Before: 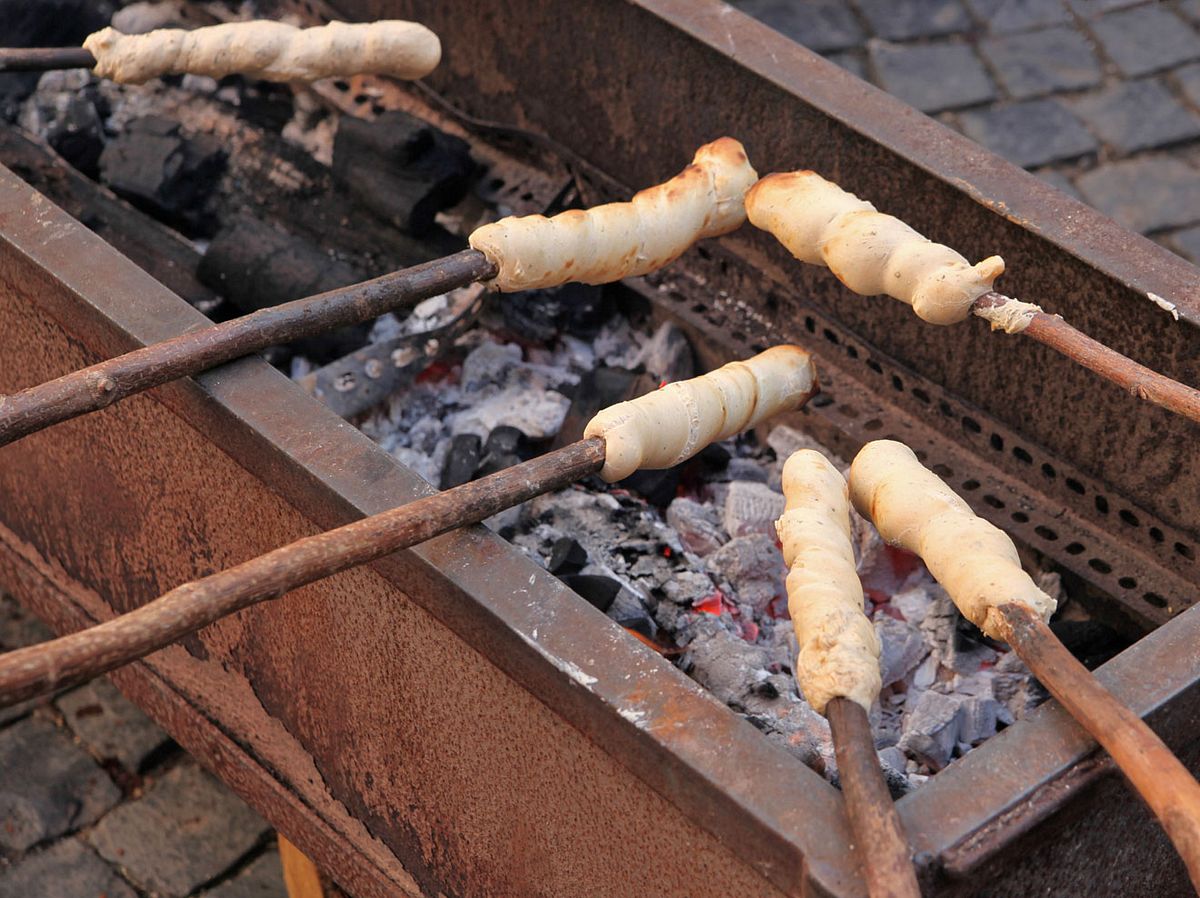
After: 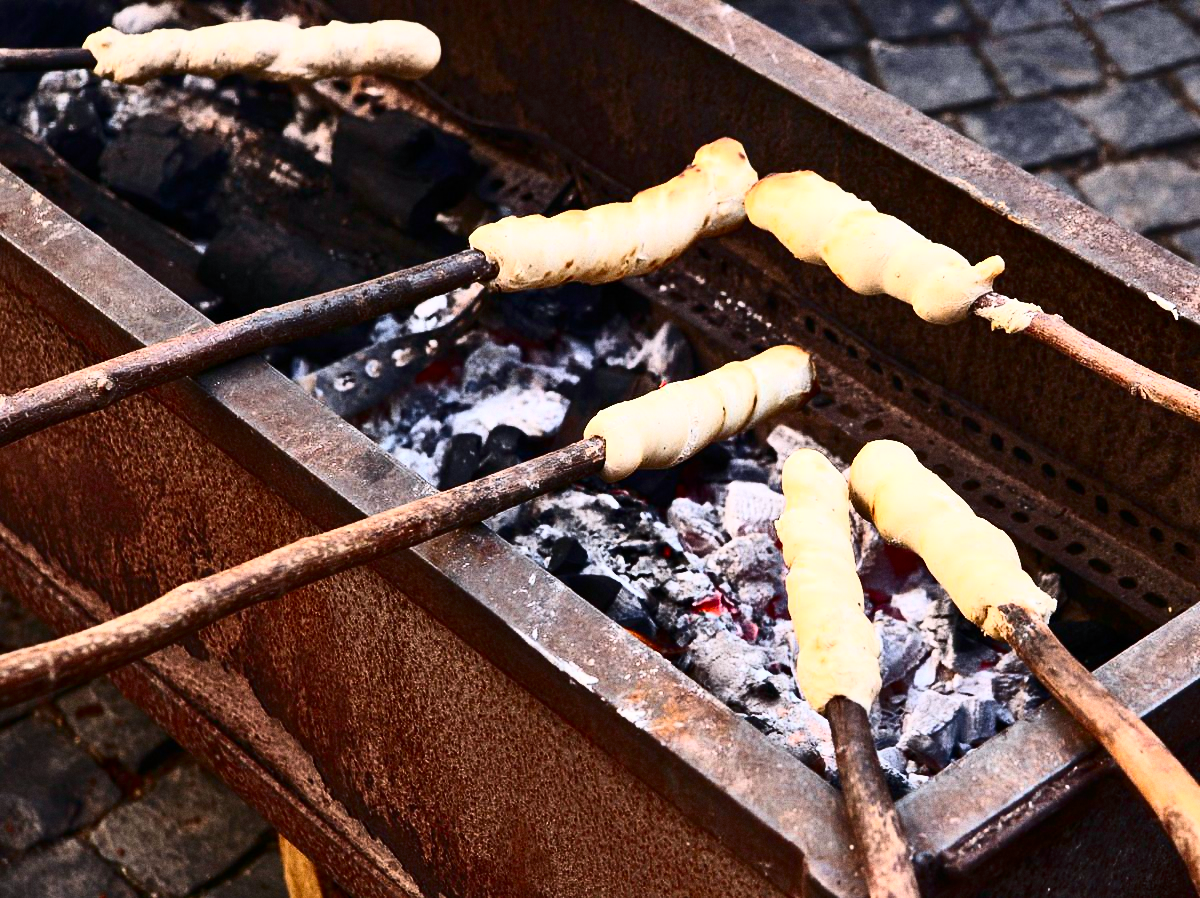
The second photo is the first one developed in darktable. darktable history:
tone equalizer: on, module defaults
grain: coarseness 22.88 ISO
color balance rgb: perceptual saturation grading › global saturation 20%, global vibrance 20%
contrast brightness saturation: contrast 0.93, brightness 0.2
white balance: red 0.98, blue 1.034
